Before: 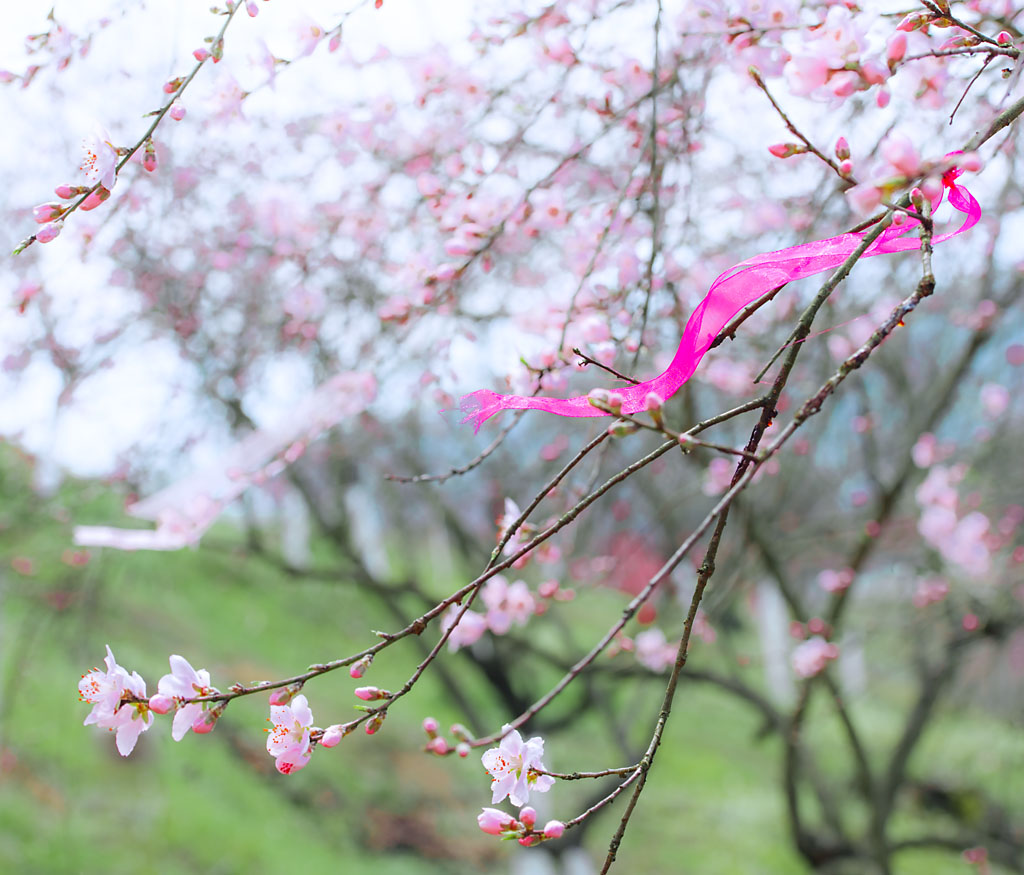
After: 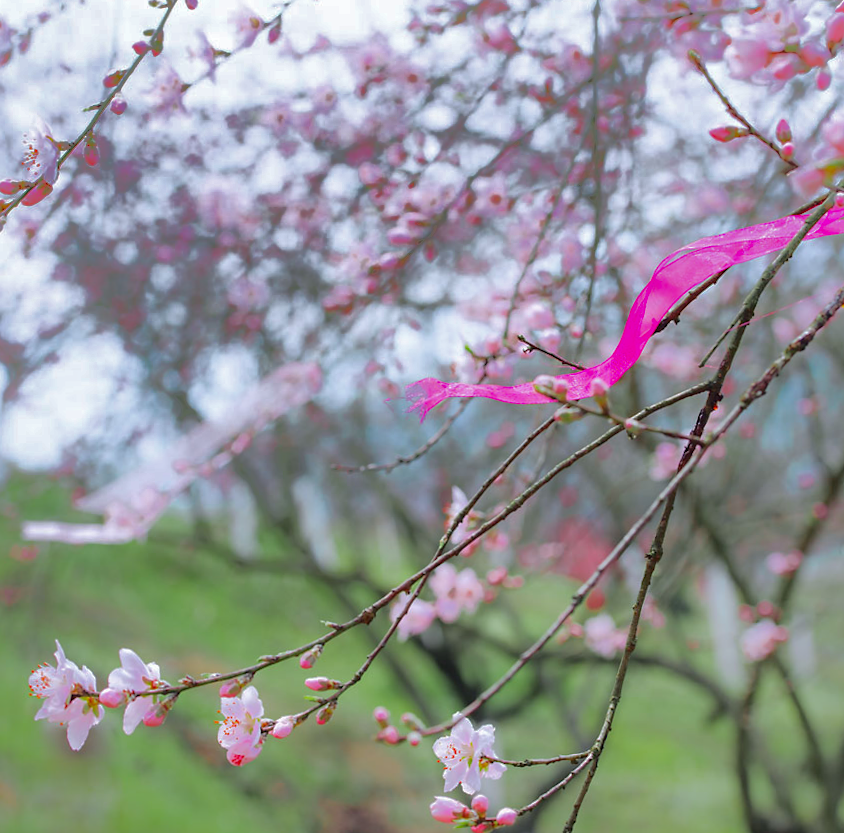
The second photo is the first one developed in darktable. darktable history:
crop and rotate: angle 0.942°, left 4.481%, top 0.447%, right 11.489%, bottom 2.473%
shadows and highlights: shadows -19.66, highlights -73.36
